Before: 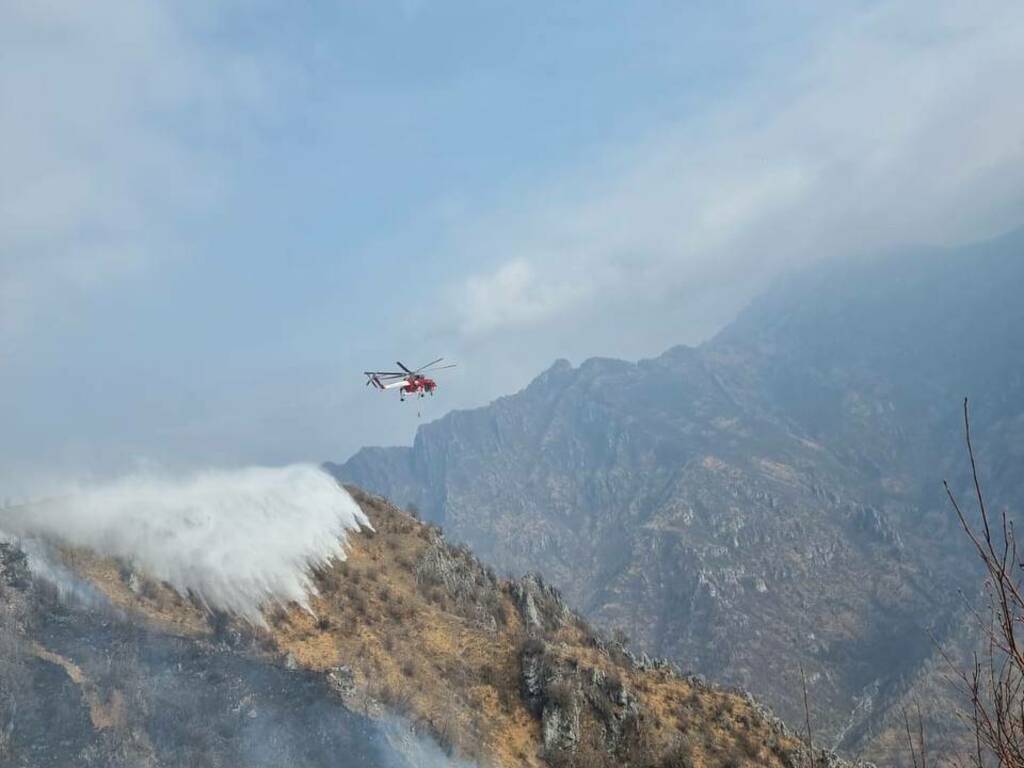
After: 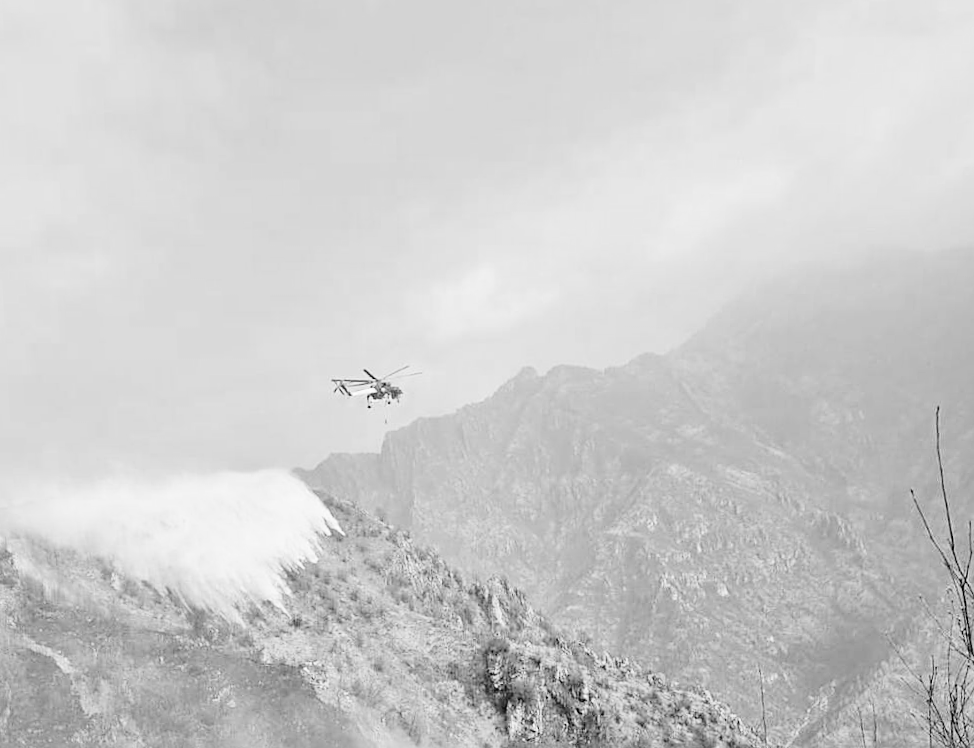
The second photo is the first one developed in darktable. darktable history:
tone equalizer: -8 EV 0.001 EV, -7 EV -0.002 EV, -6 EV 0.002 EV, -5 EV -0.03 EV, -4 EV -0.116 EV, -3 EV -0.169 EV, -2 EV 0.24 EV, -1 EV 0.702 EV, +0 EV 0.493 EV
filmic rgb: black relative exposure -7.65 EV, white relative exposure 4.56 EV, hardness 3.61
rotate and perspective: rotation 0.074°, lens shift (vertical) 0.096, lens shift (horizontal) -0.041, crop left 0.043, crop right 0.952, crop top 0.024, crop bottom 0.979
exposure: black level correction 0, exposure 1.2 EV, compensate highlight preservation false
monochrome: a 32, b 64, size 2.3, highlights 1
sharpen: on, module defaults
